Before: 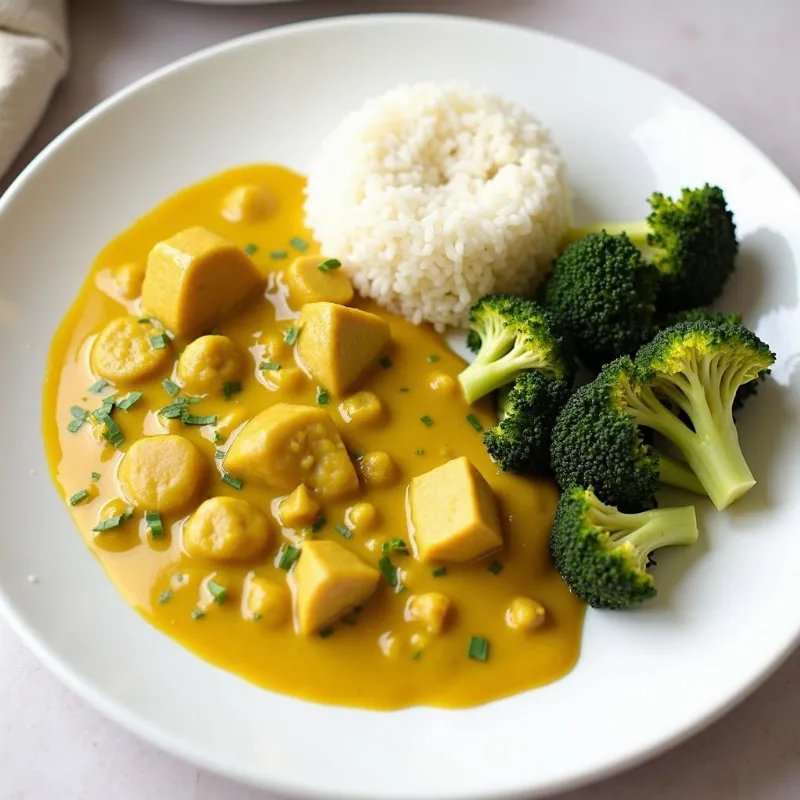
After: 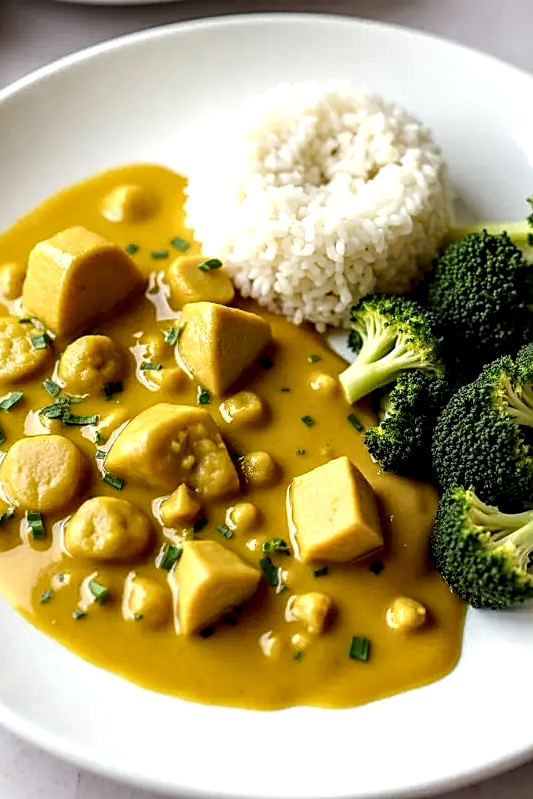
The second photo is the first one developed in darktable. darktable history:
sharpen: on, module defaults
crop and rotate: left 15.088%, right 18.255%
local contrast: highlights 19%, detail 188%
